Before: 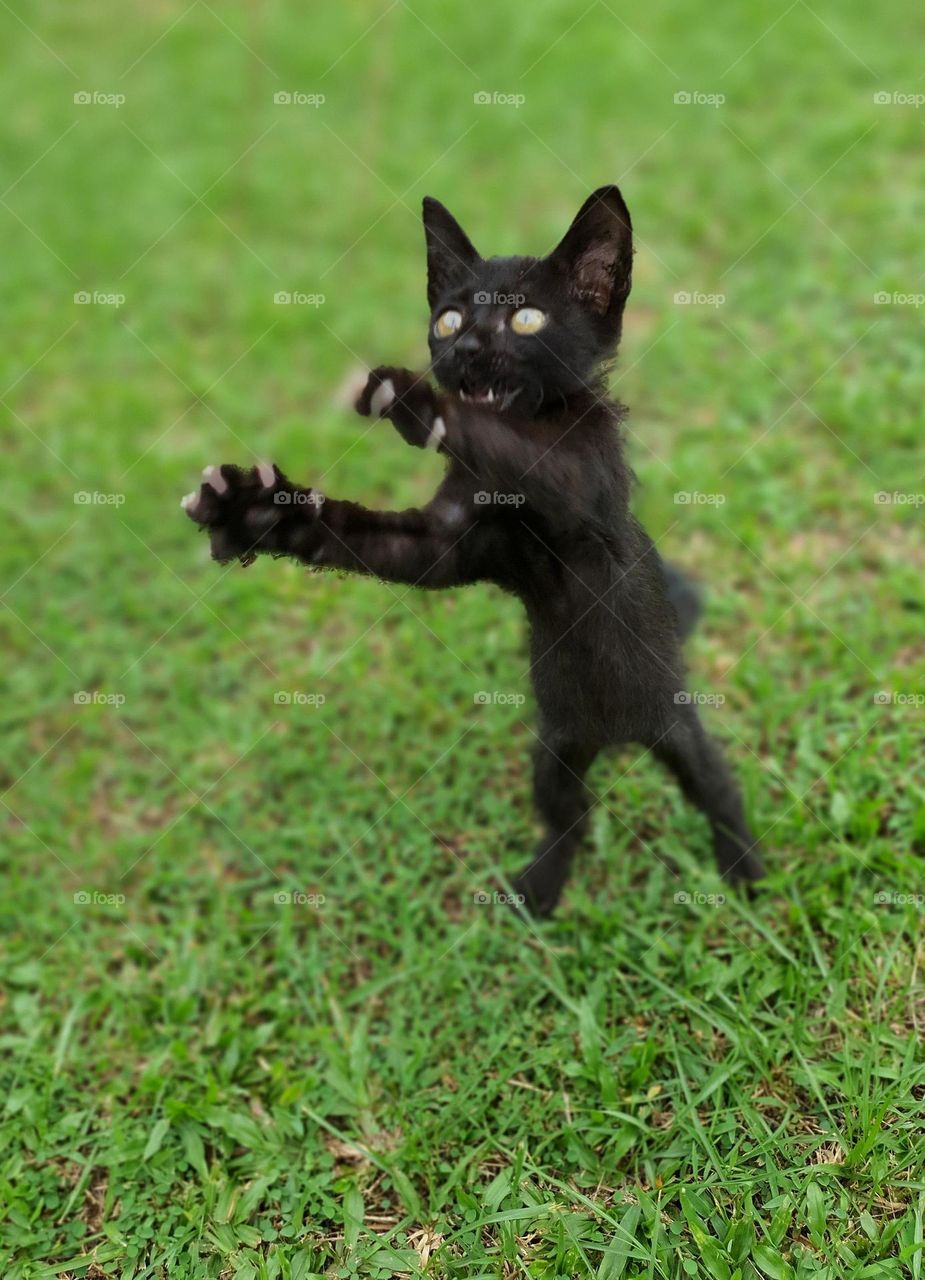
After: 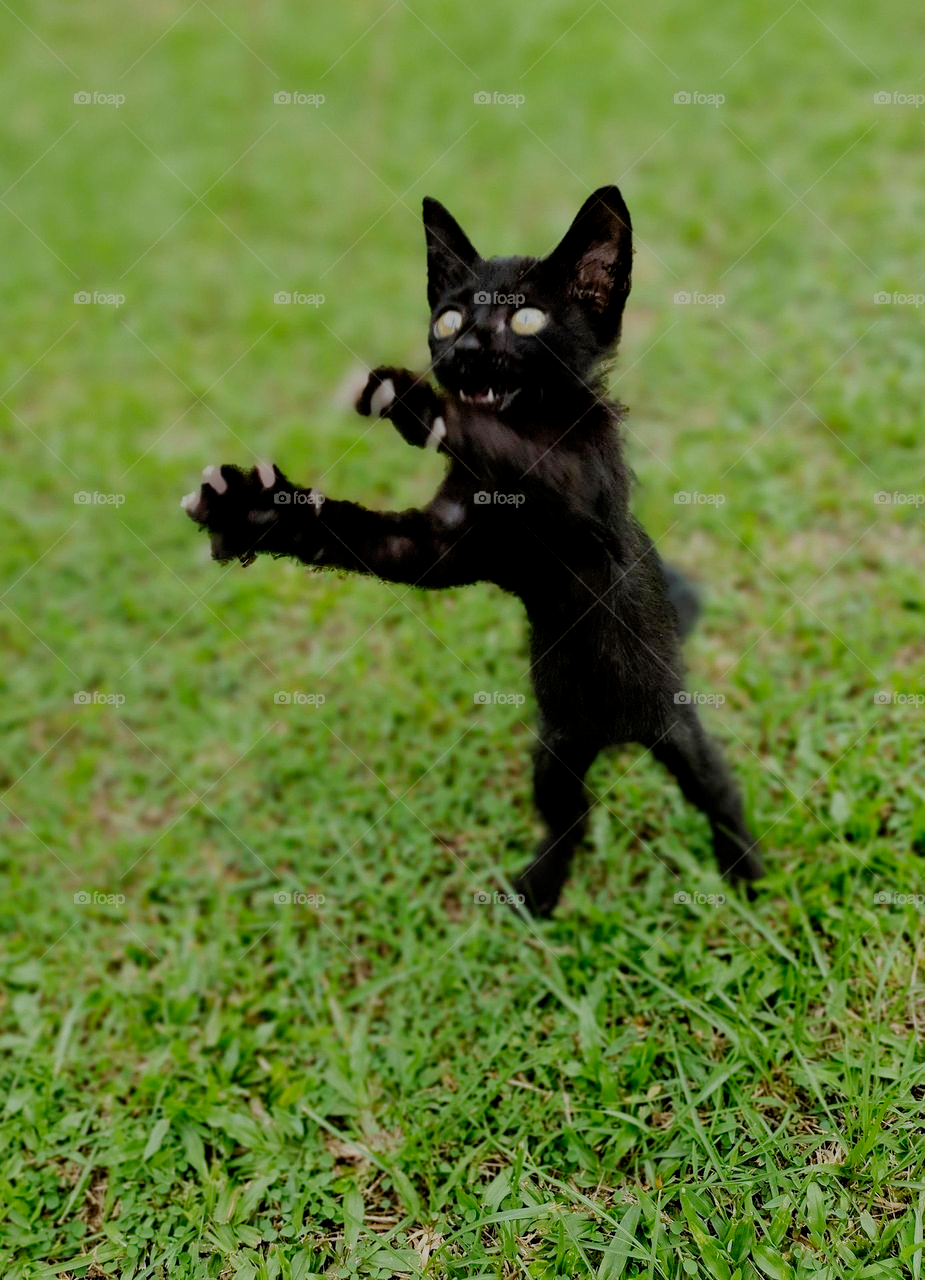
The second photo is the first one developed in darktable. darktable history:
filmic rgb: black relative exposure -6.08 EV, white relative exposure 6.97 EV, threshold 3.04 EV, hardness 2.25, preserve chrominance no, color science v4 (2020), contrast in shadows soft, enable highlight reconstruction true
exposure: black level correction 0, compensate highlight preservation false
